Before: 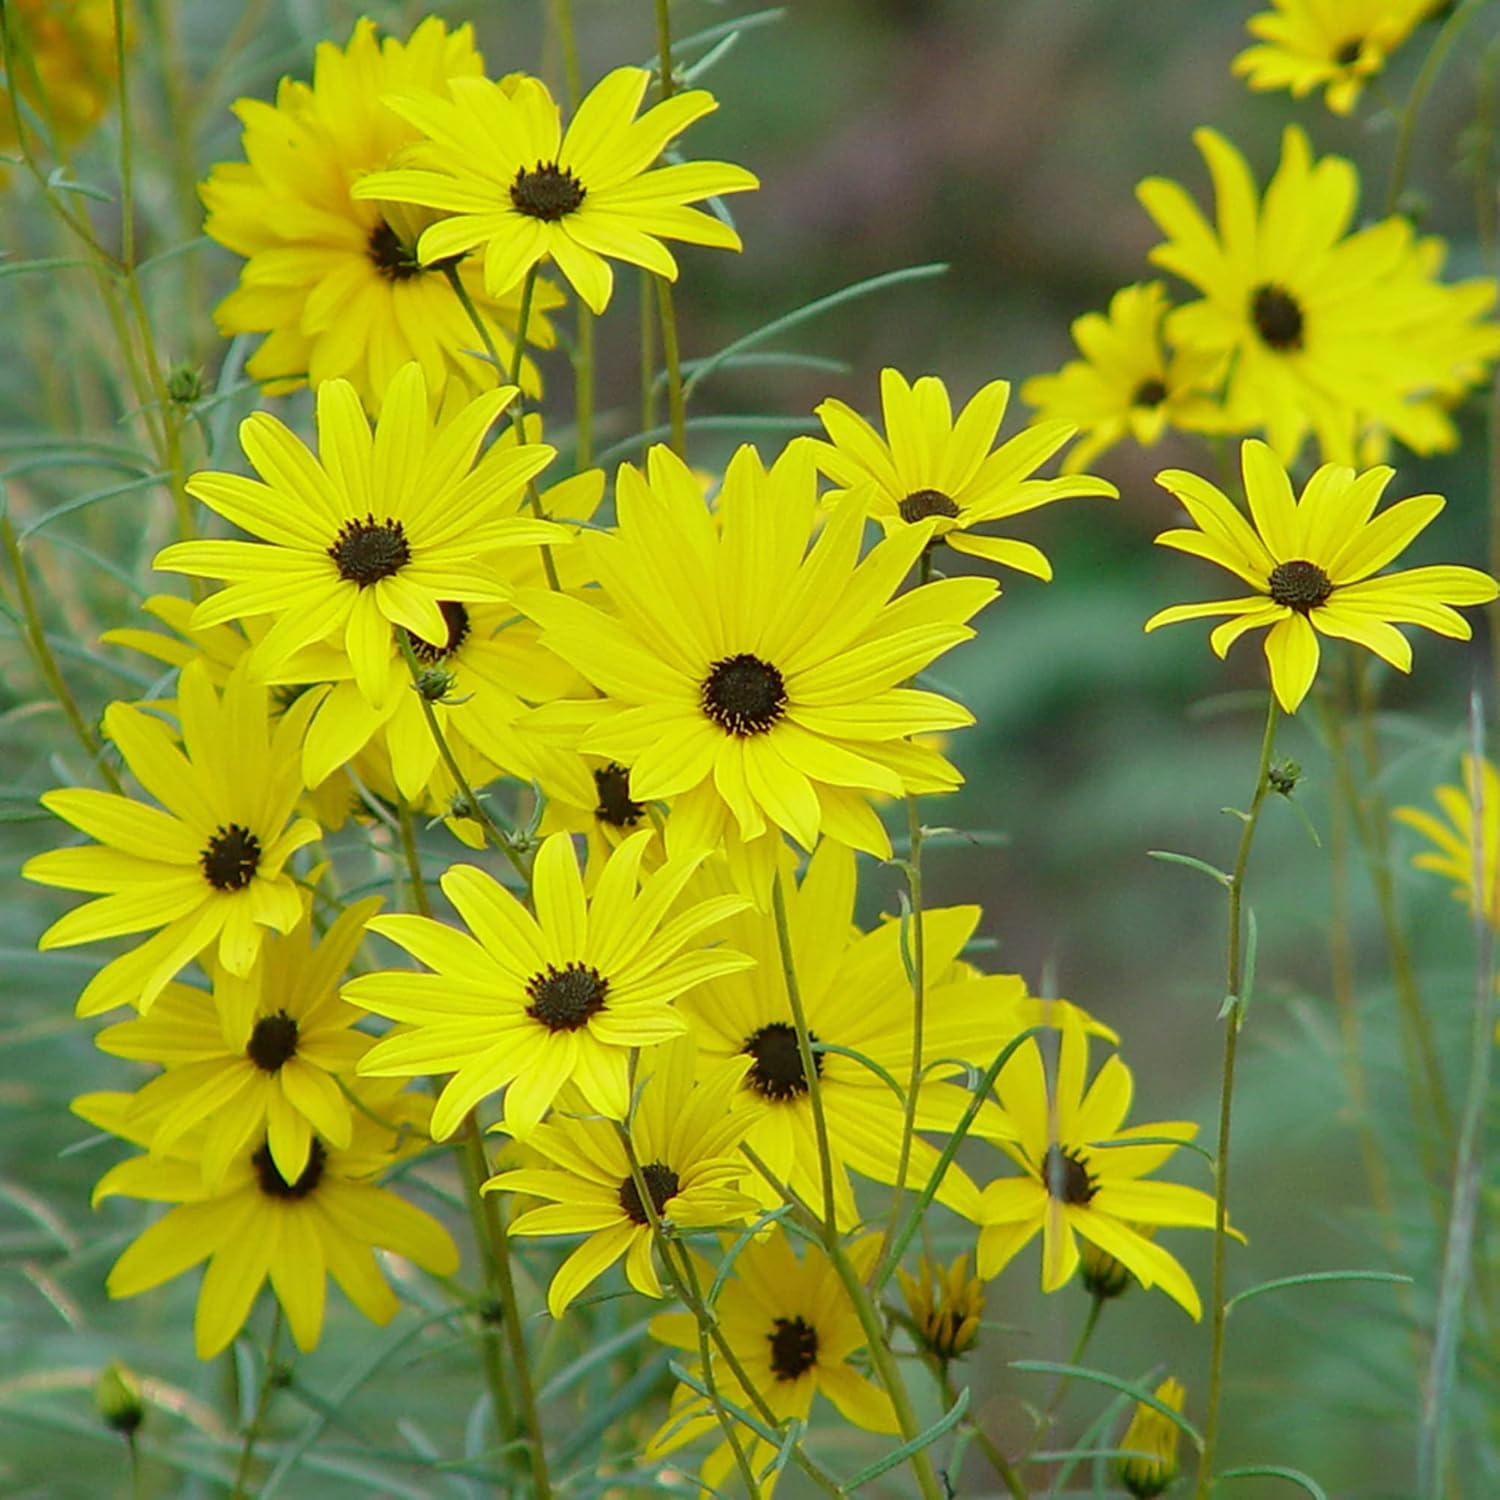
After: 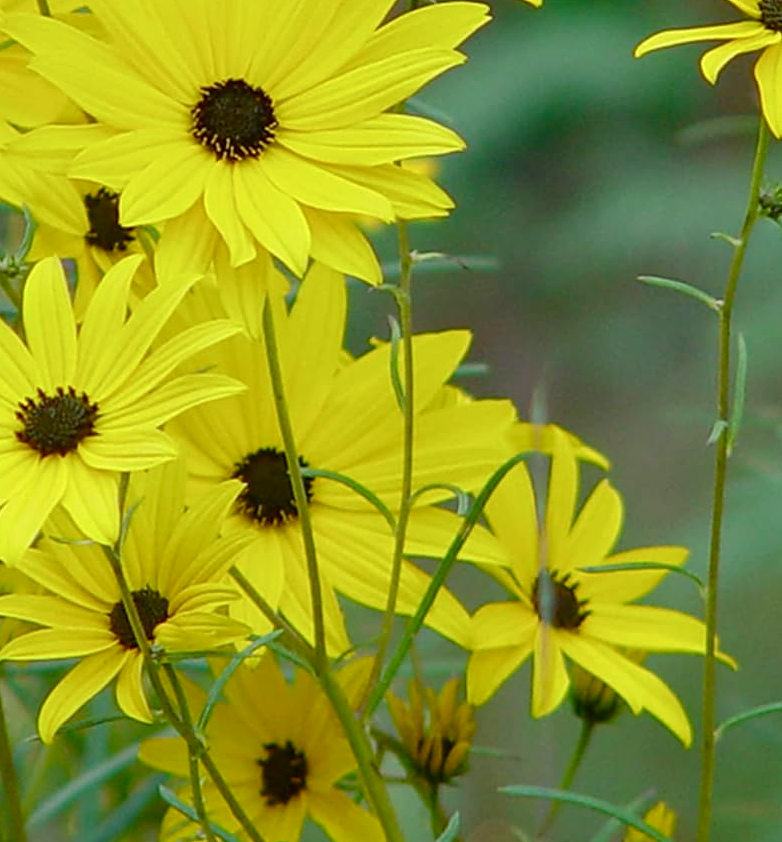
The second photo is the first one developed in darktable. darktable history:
crop: left 34.005%, top 38.381%, right 13.827%, bottom 5.472%
color balance rgb: perceptual saturation grading › global saturation 20%, perceptual saturation grading › highlights -24.928%, perceptual saturation grading › shadows 24.86%
